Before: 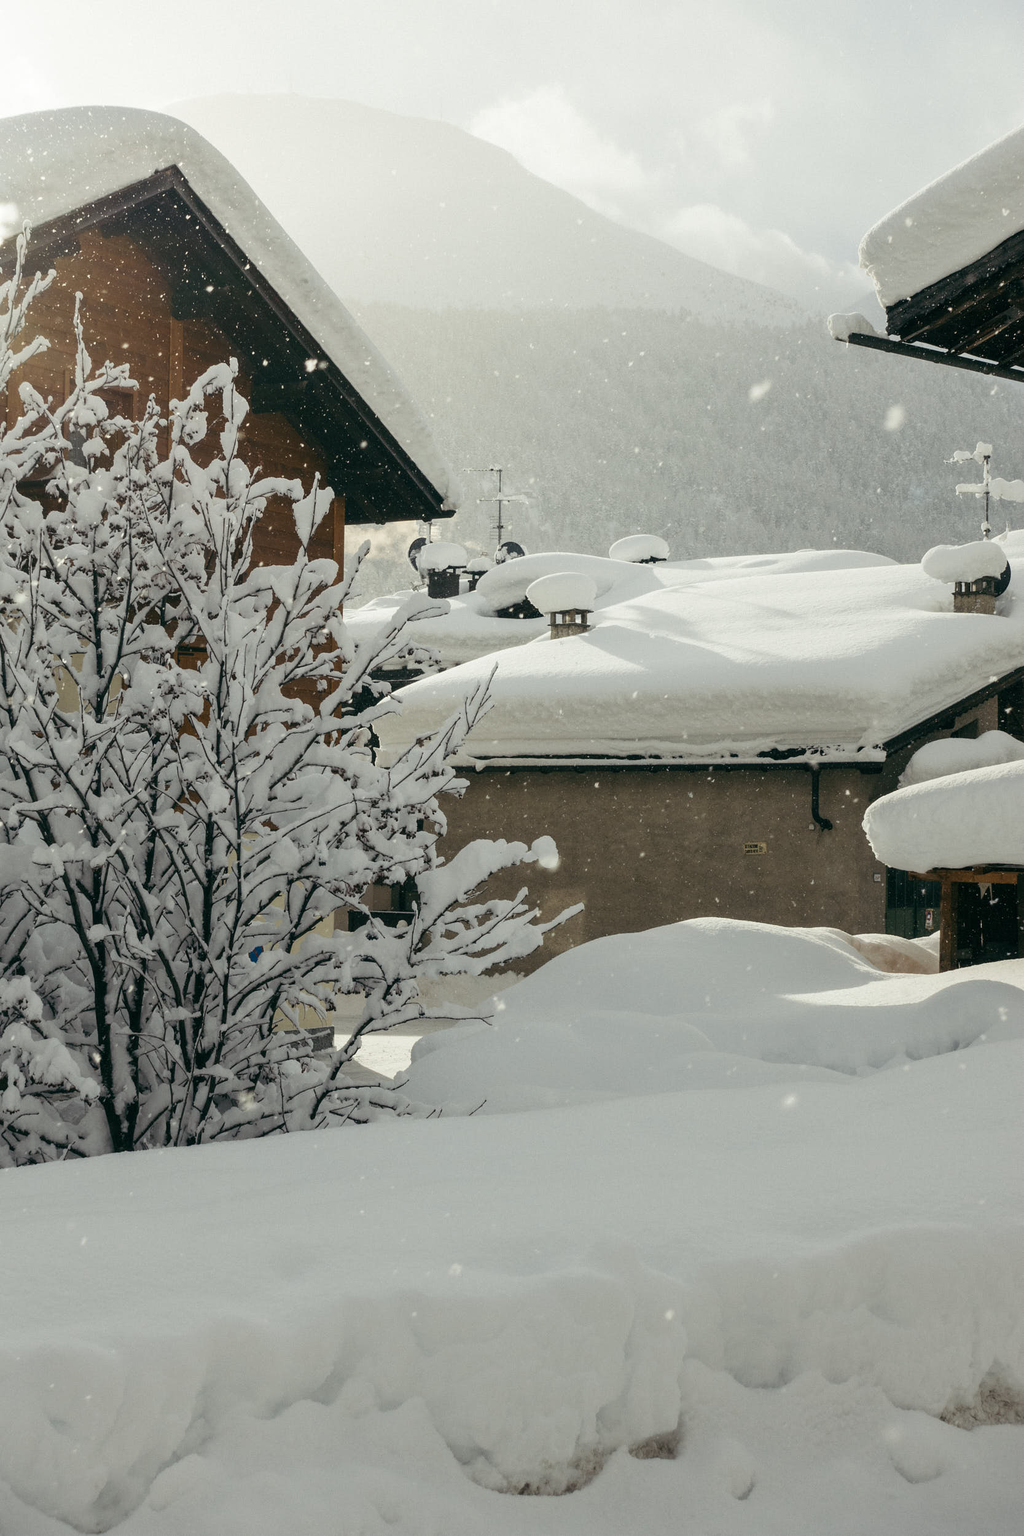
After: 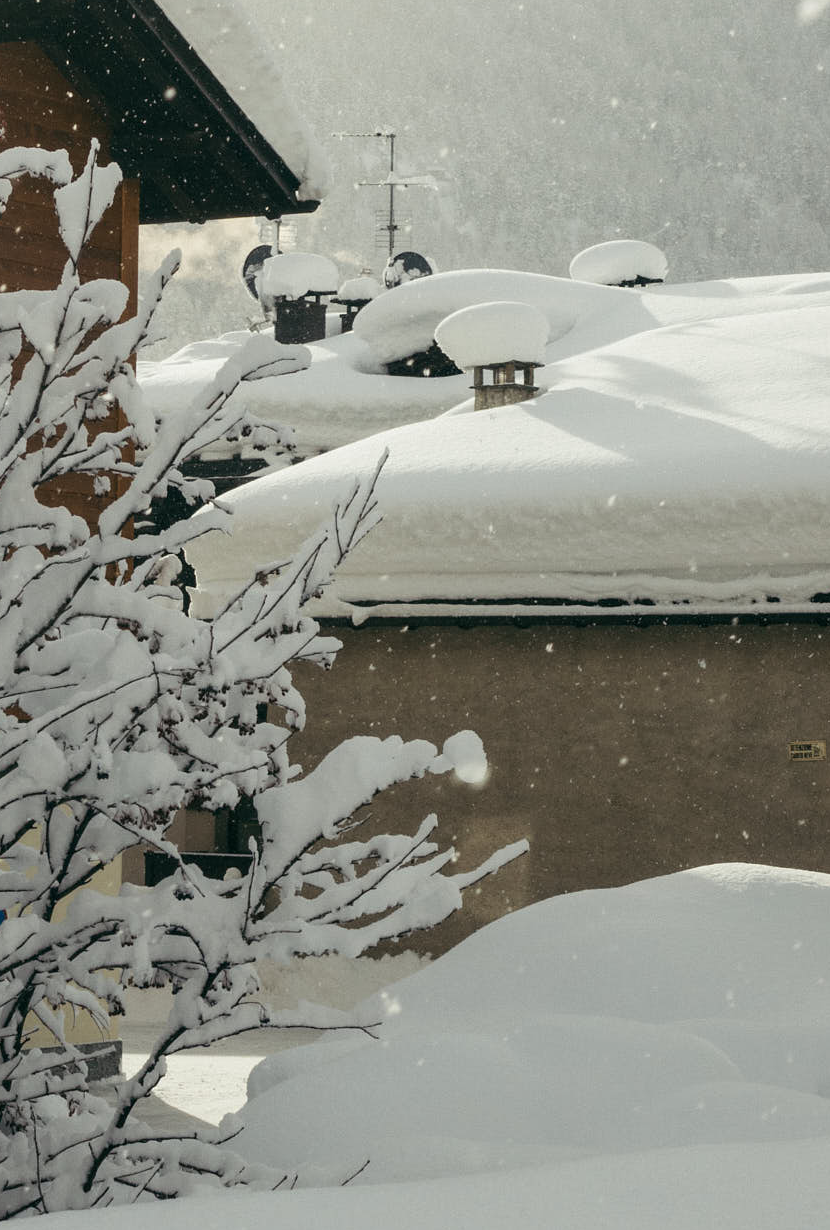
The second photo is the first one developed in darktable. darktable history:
crop: left 25.369%, top 25.218%, right 24.833%, bottom 25.565%
